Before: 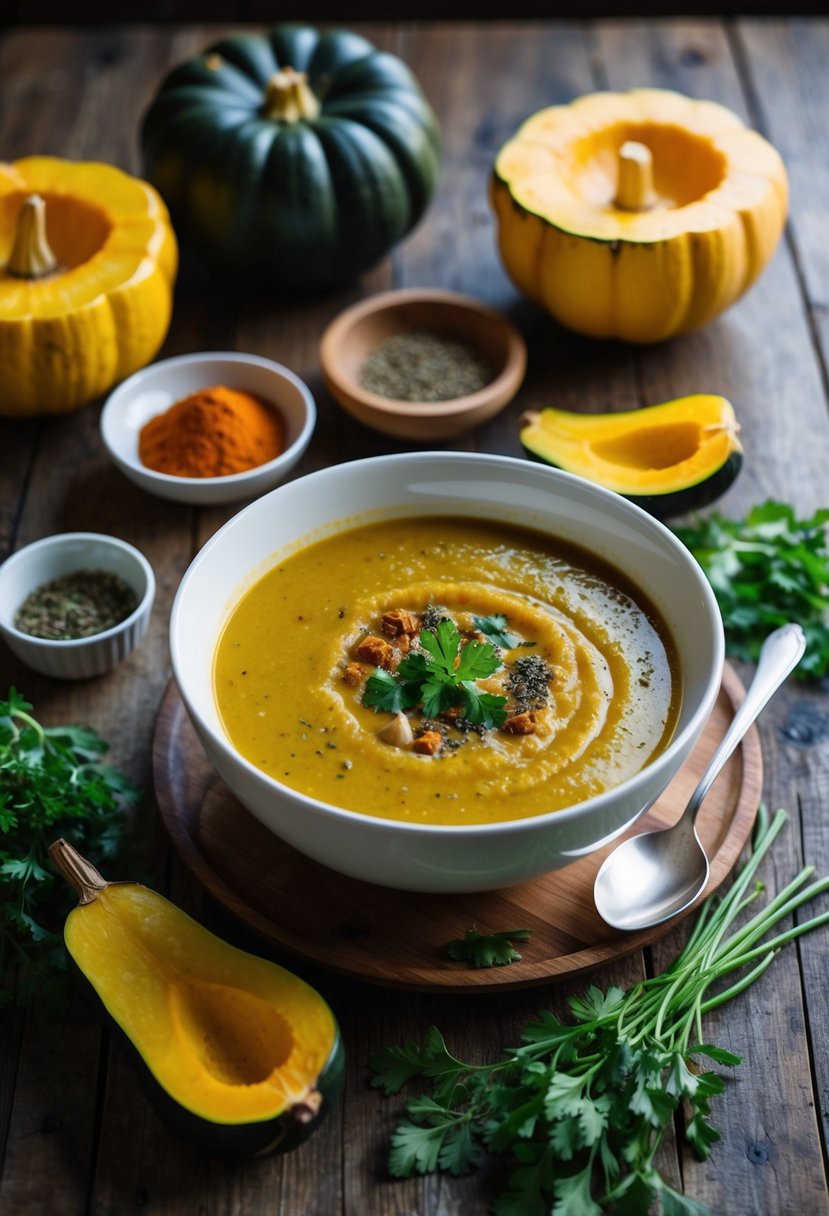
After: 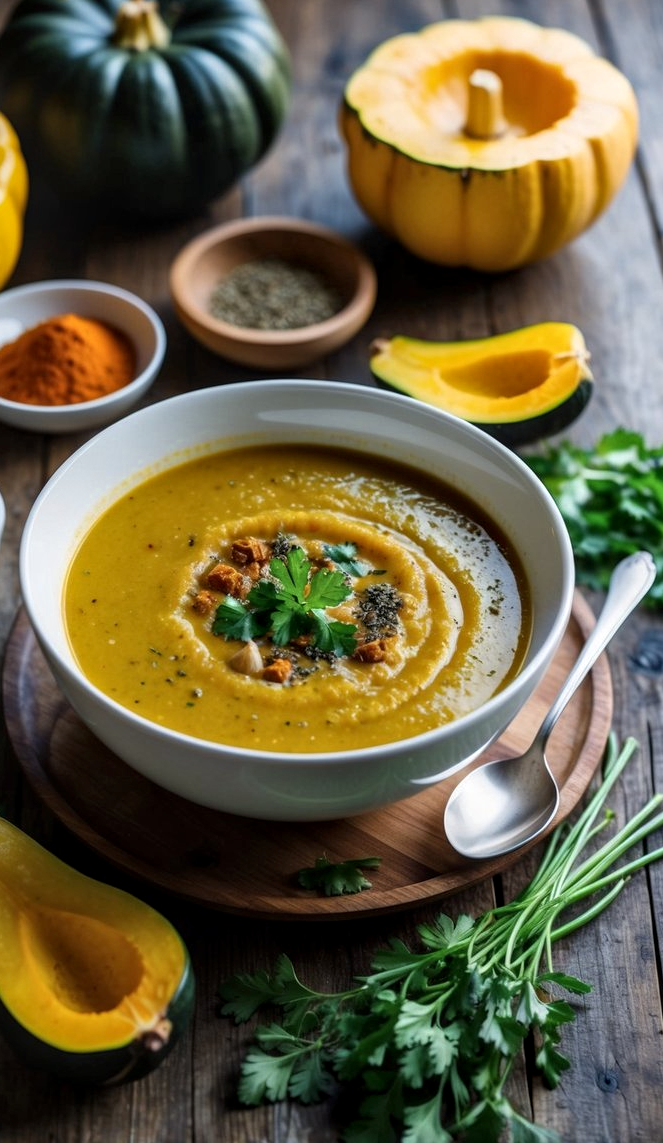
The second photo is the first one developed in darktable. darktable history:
crop and rotate: left 18.175%, top 5.988%, right 1.762%
local contrast: on, module defaults
color zones: curves: ch0 [(0.25, 0.5) (0.463, 0.627) (0.484, 0.637) (0.75, 0.5)]
